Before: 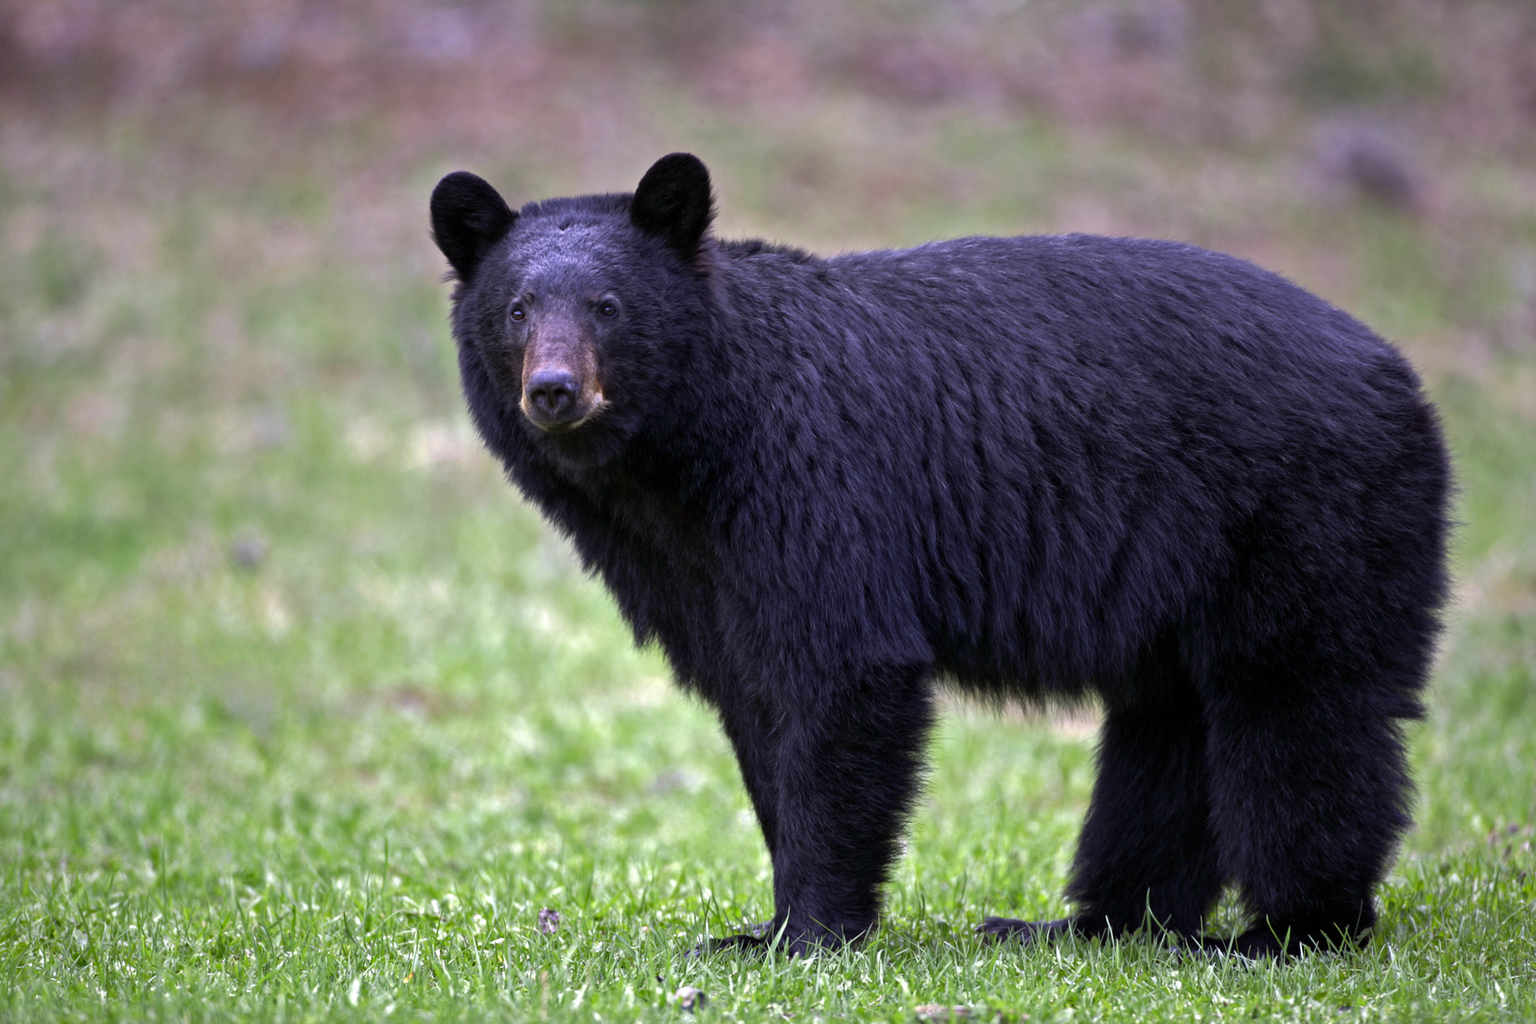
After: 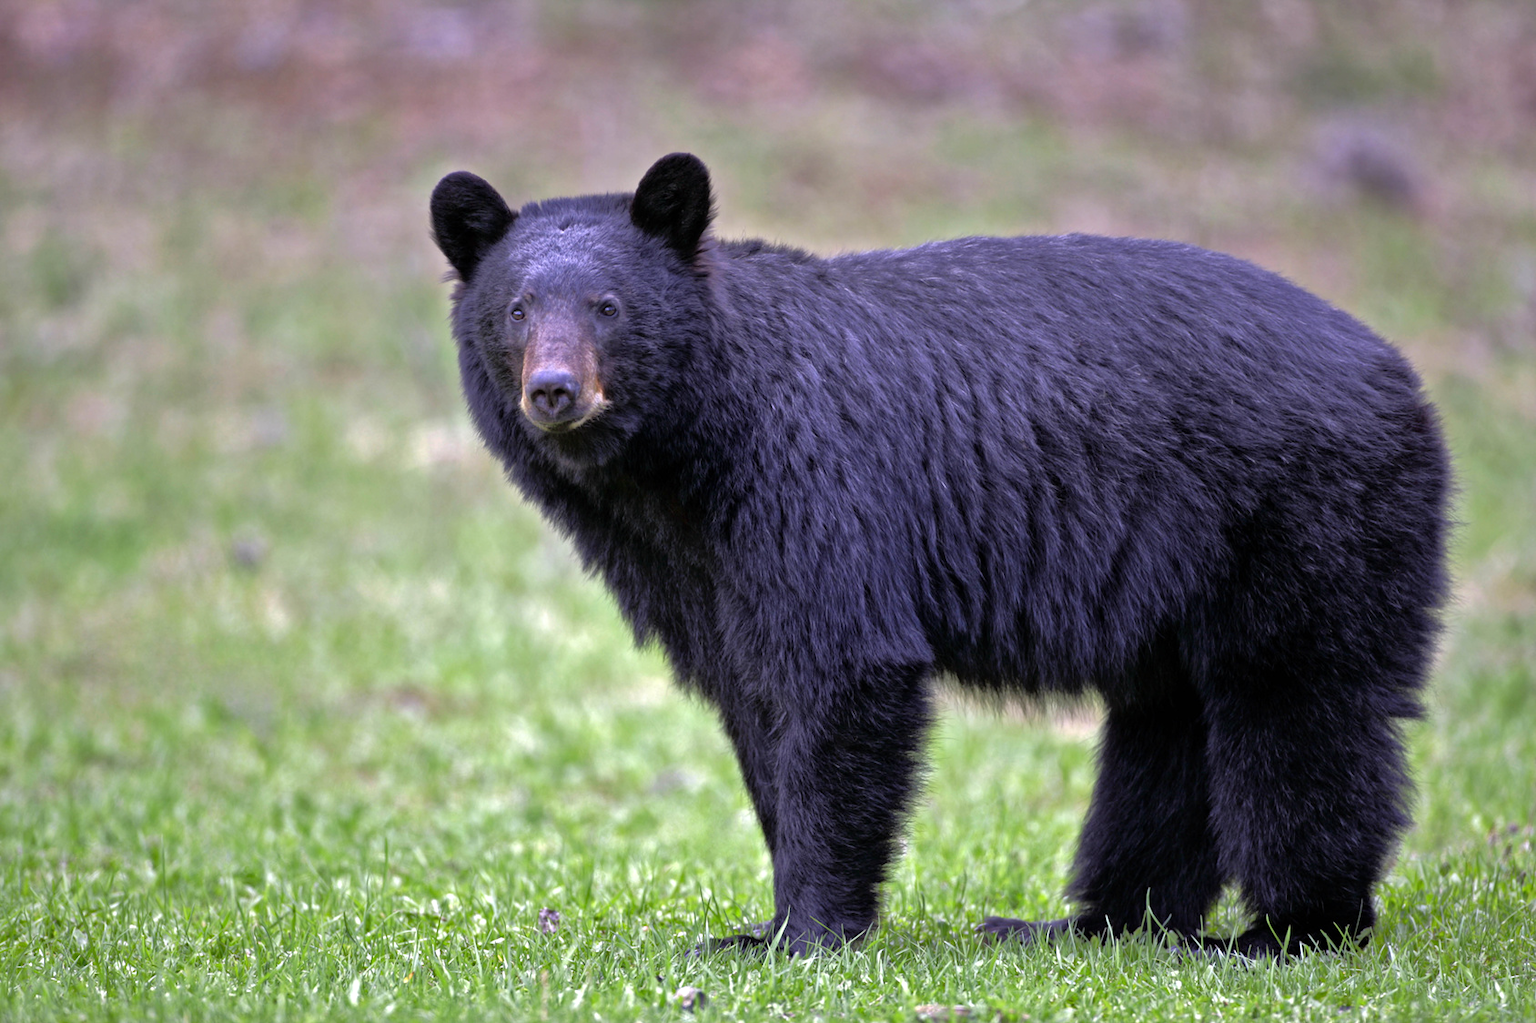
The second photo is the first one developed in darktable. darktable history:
tone equalizer: -7 EV 0.148 EV, -6 EV 0.62 EV, -5 EV 1.16 EV, -4 EV 1.36 EV, -3 EV 1.17 EV, -2 EV 0.6 EV, -1 EV 0.167 EV
